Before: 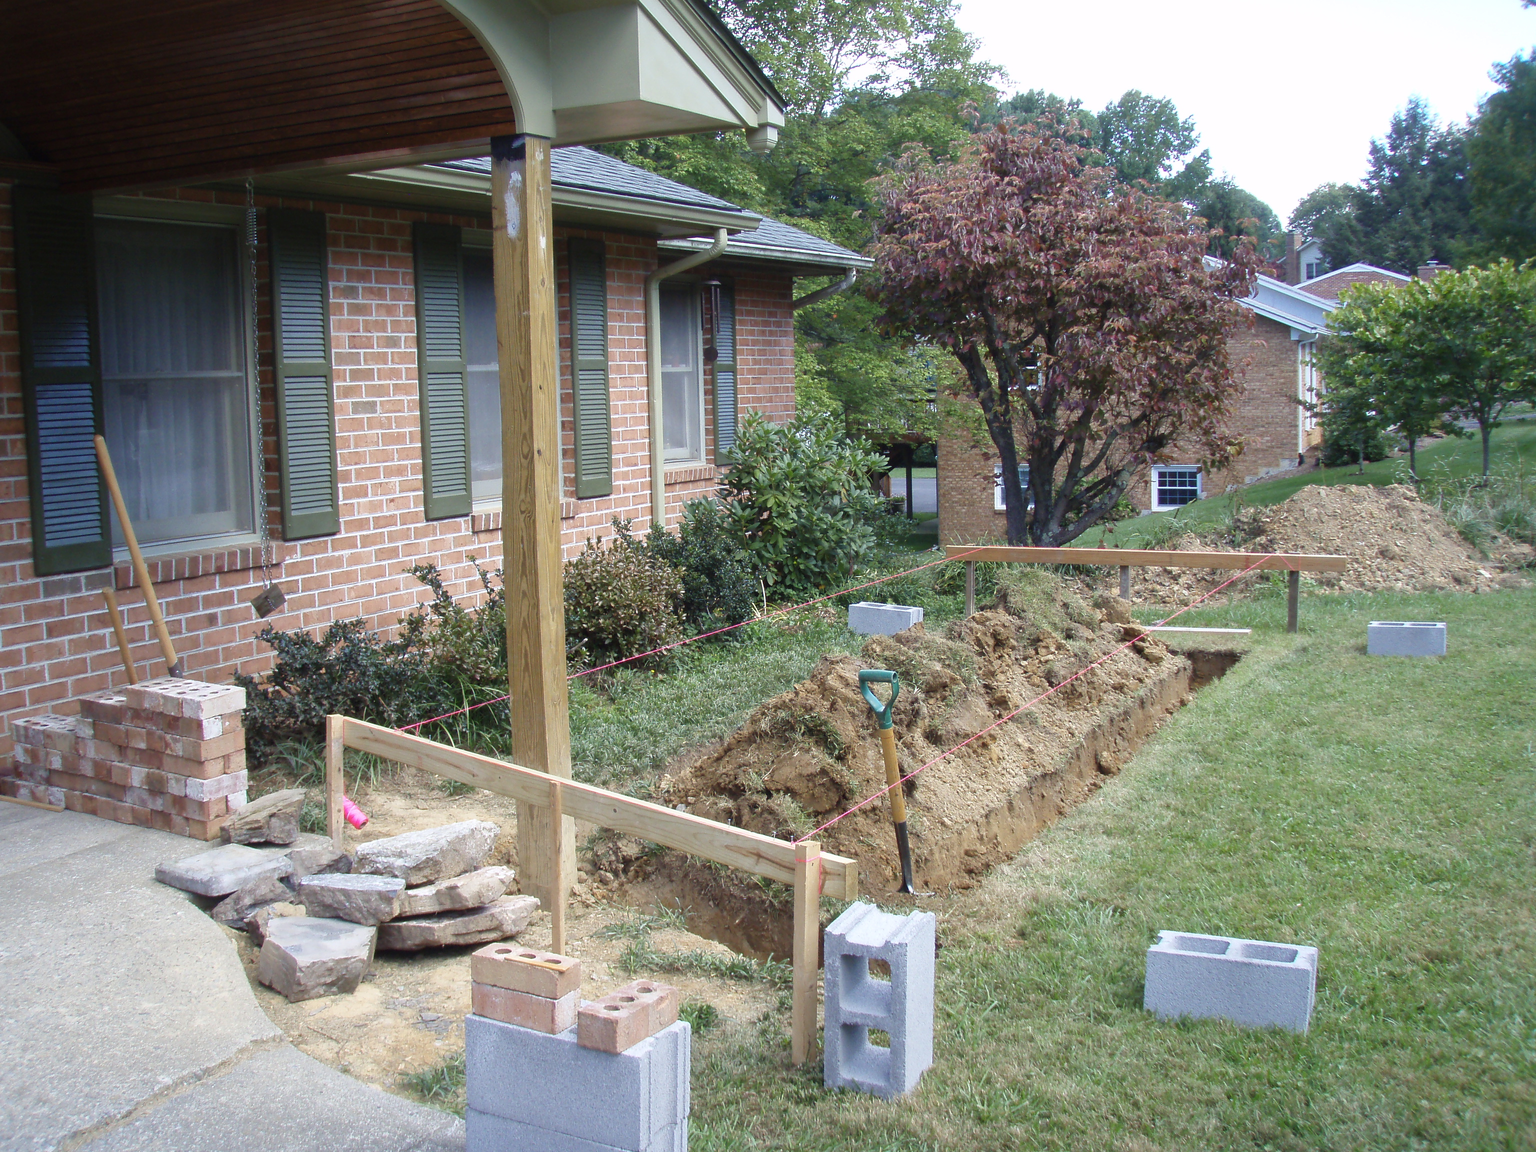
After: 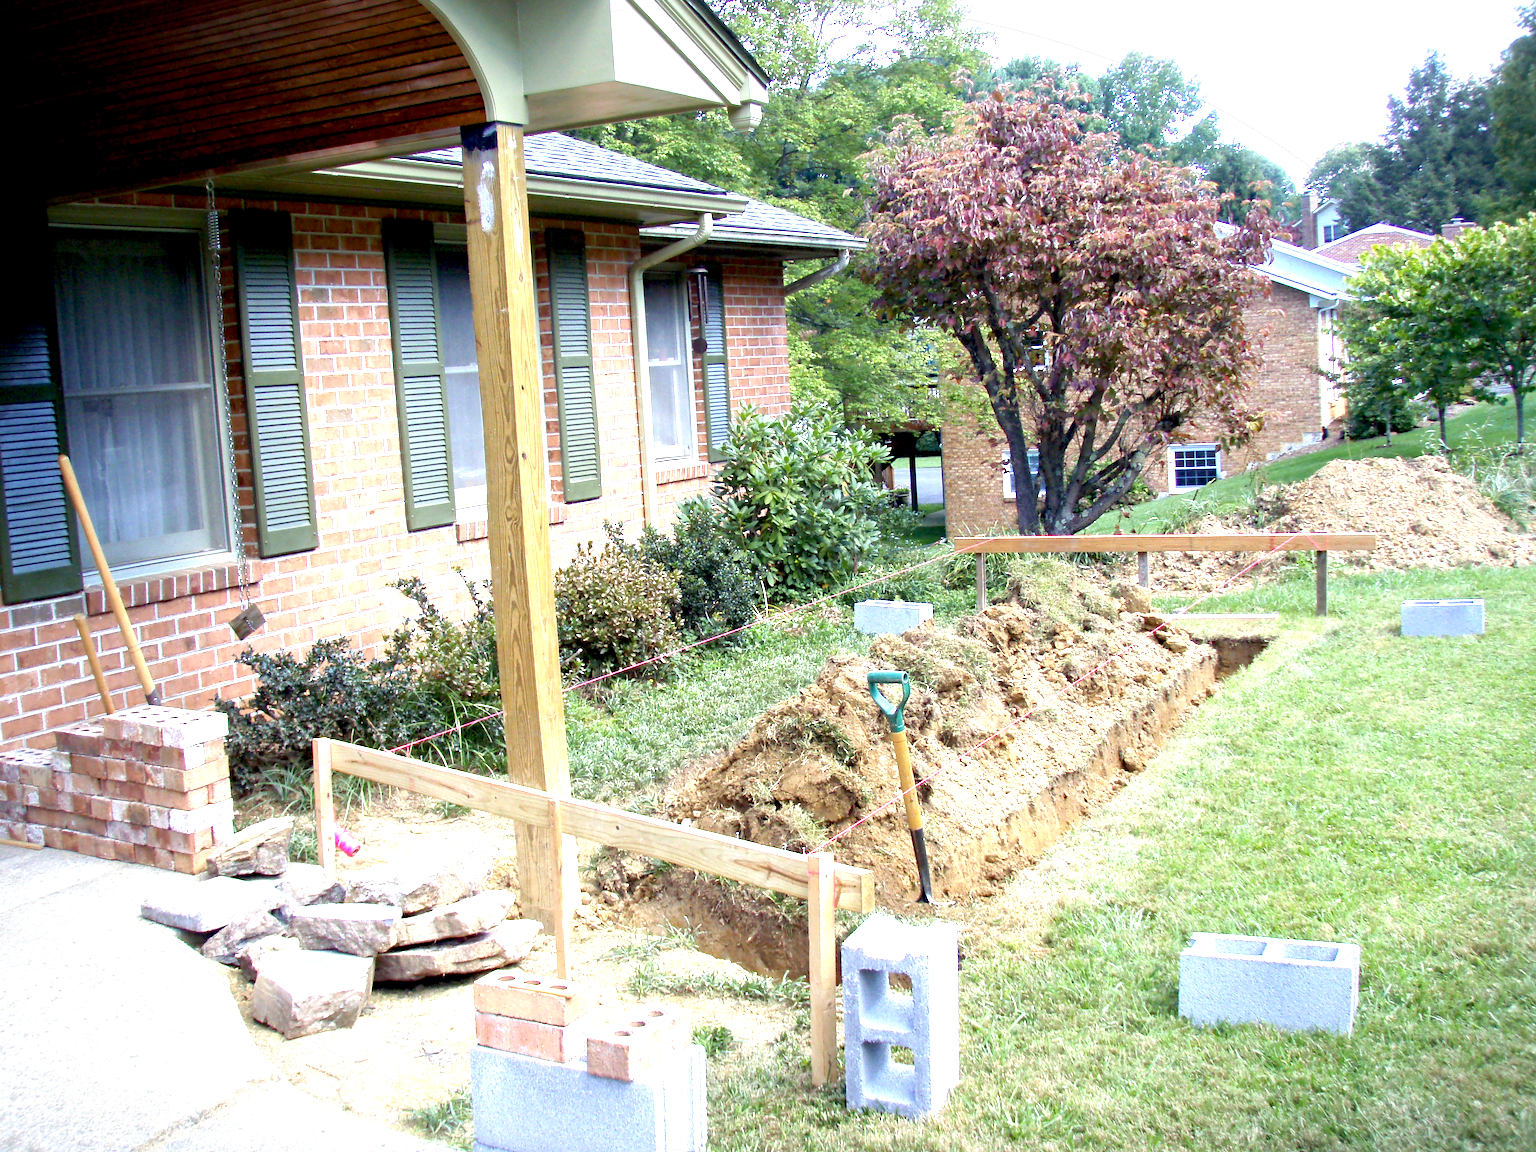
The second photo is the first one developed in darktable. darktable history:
rotate and perspective: rotation -2.12°, lens shift (vertical) 0.009, lens shift (horizontal) -0.008, automatic cropping original format, crop left 0.036, crop right 0.964, crop top 0.05, crop bottom 0.959
exposure: black level correction 0.009, exposure 1.425 EV, compensate highlight preservation false
vignetting: fall-off start 100%, fall-off radius 64.94%, automatic ratio true, unbound false
haze removal: compatibility mode true, adaptive false
